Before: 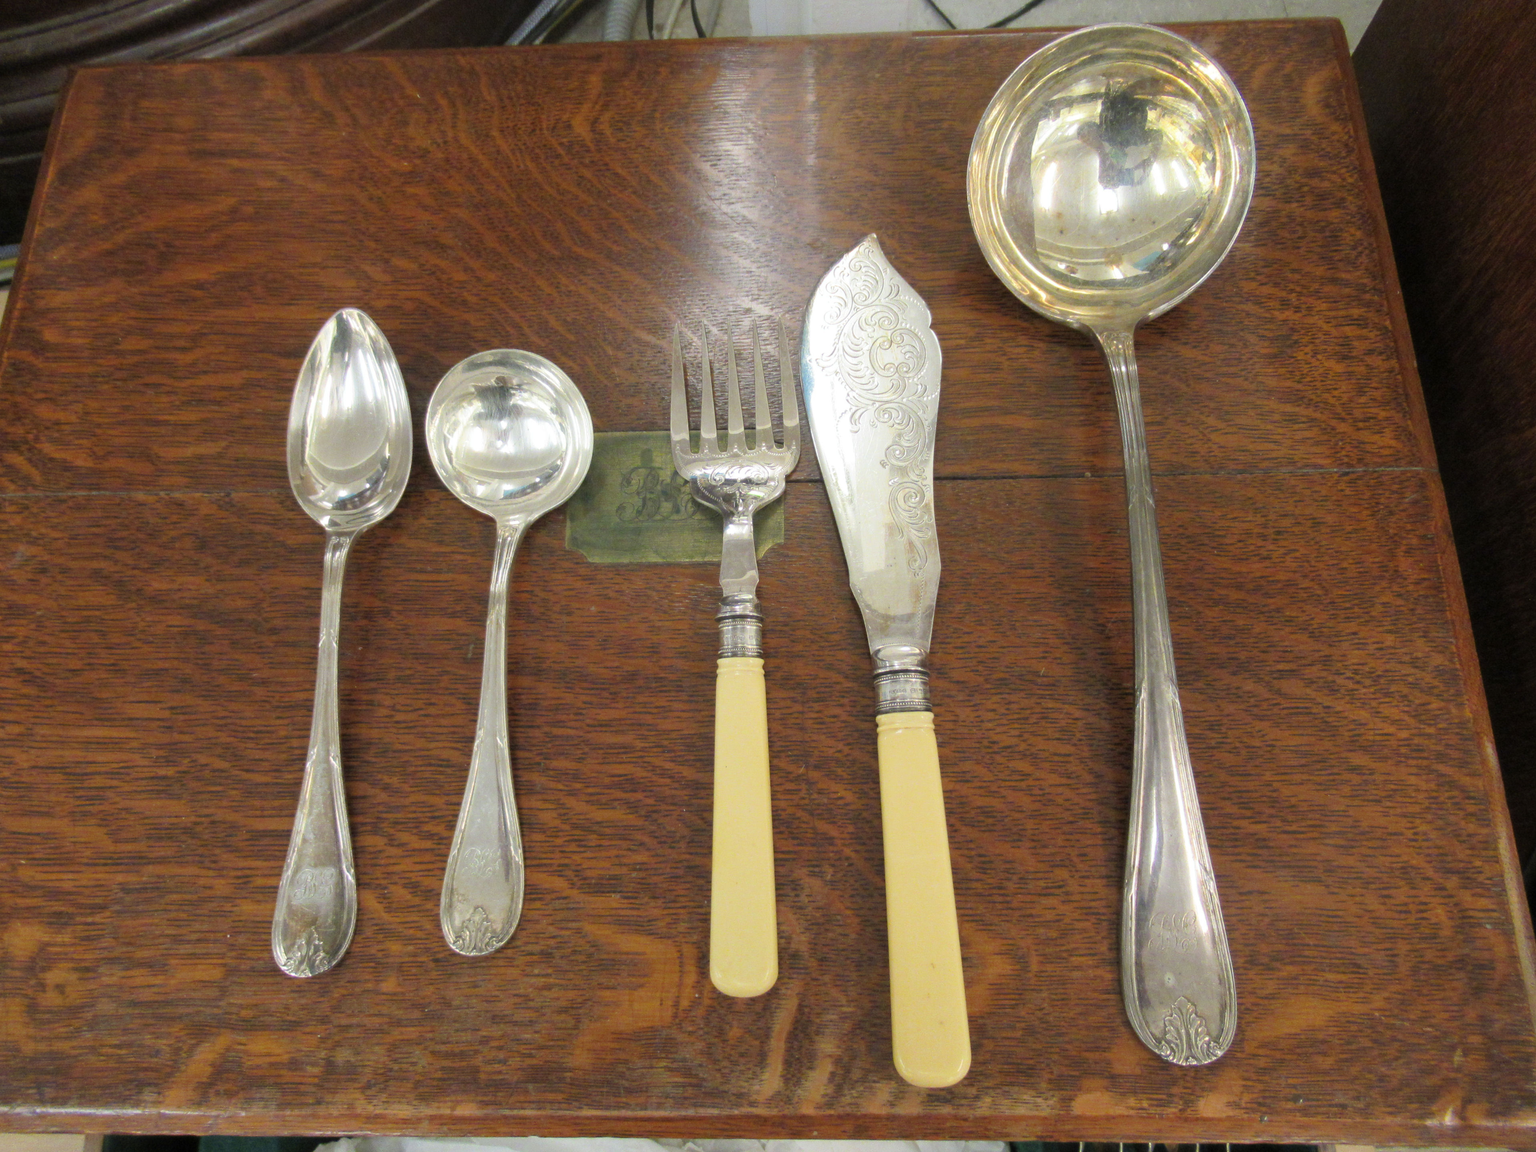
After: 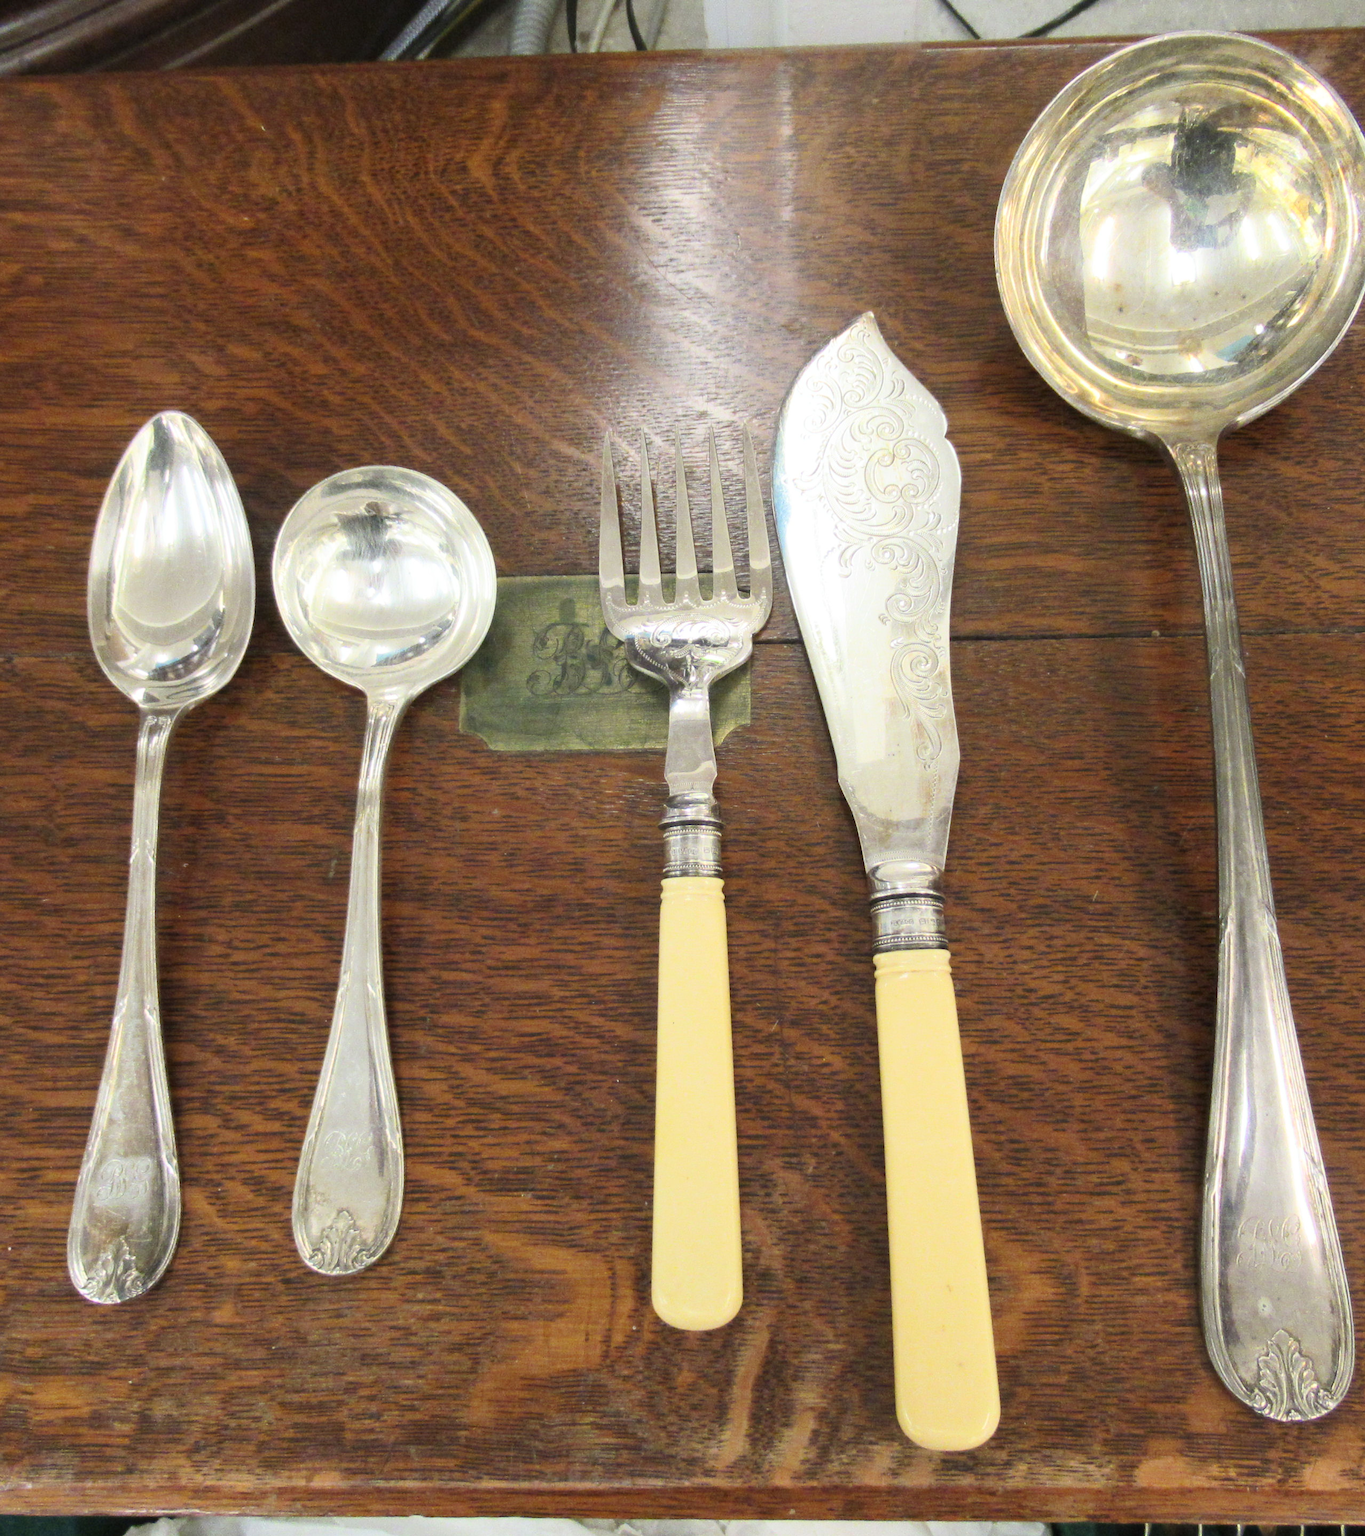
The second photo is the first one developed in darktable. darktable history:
crop and rotate: left 14.436%, right 18.898%
contrast brightness saturation: contrast 0.24, brightness 0.09
